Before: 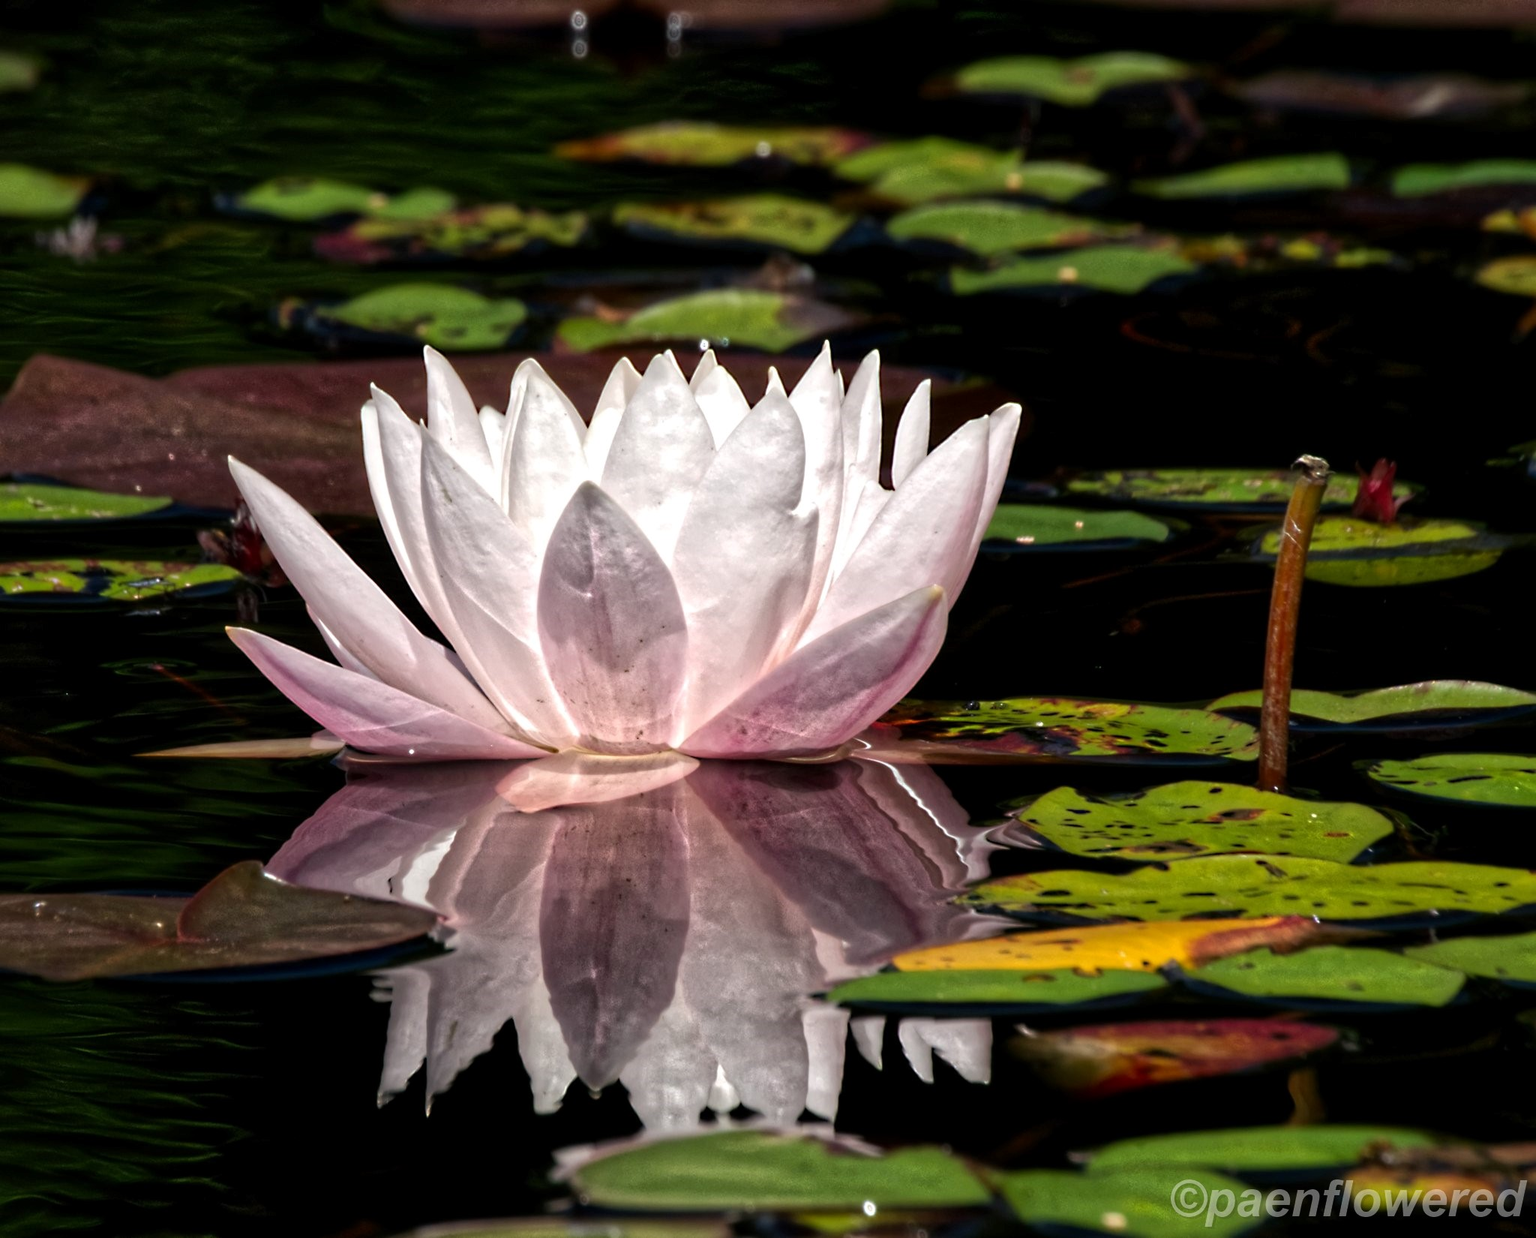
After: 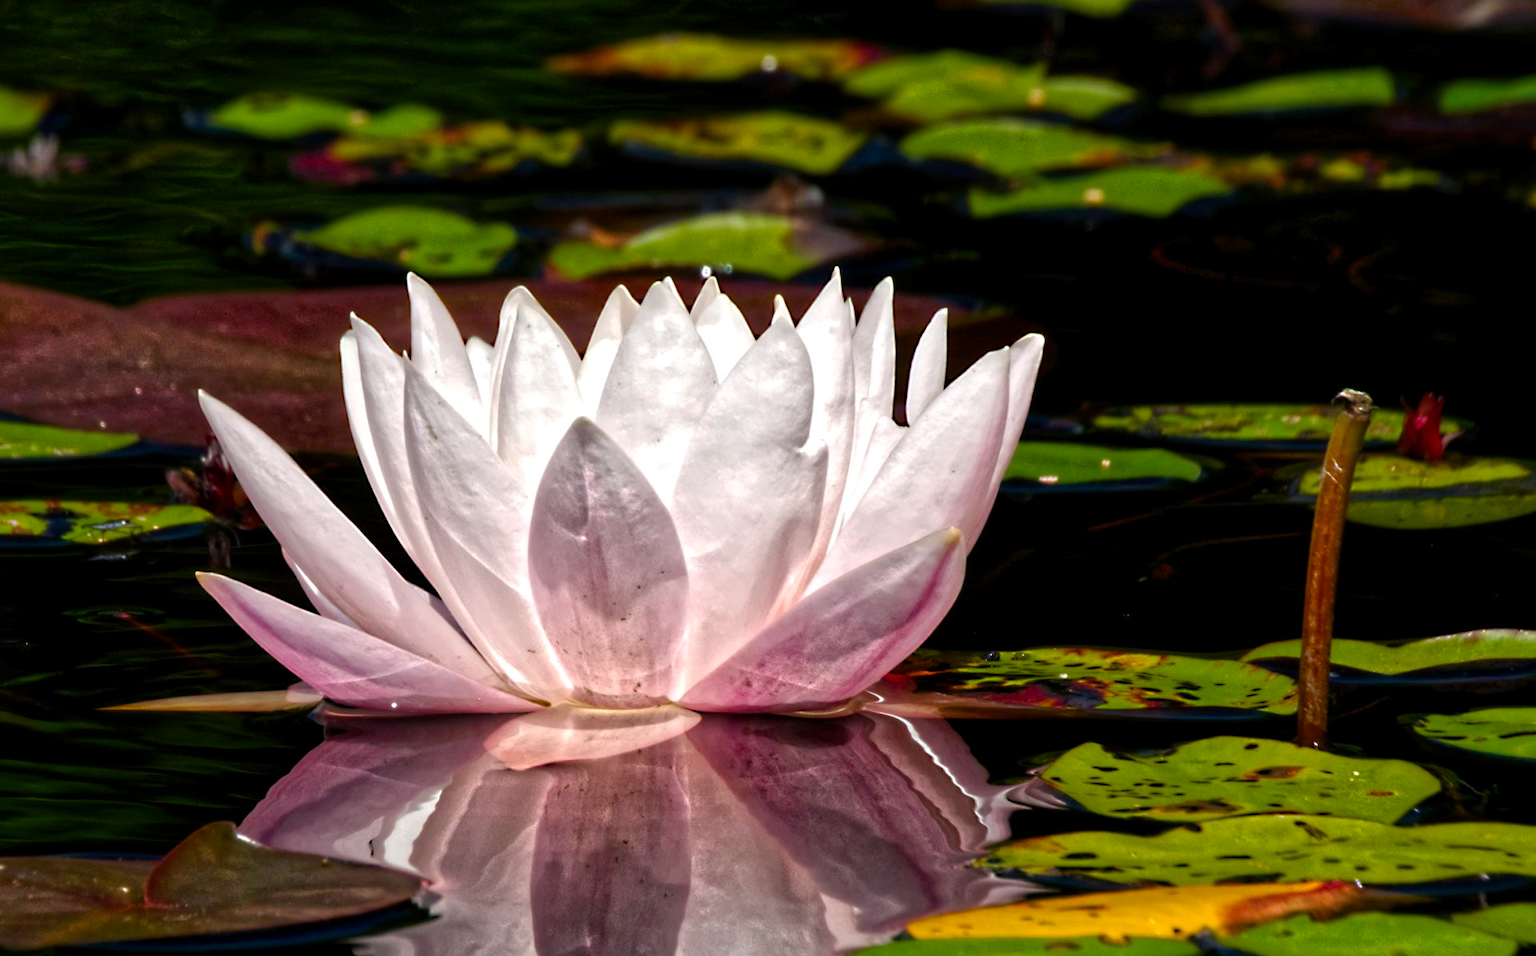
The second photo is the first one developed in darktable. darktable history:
color balance rgb: perceptual saturation grading › global saturation 35%, perceptual saturation grading › highlights -25%, perceptual saturation grading › shadows 25%, global vibrance 10%
crop: left 2.737%, top 7.287%, right 3.421%, bottom 20.179%
